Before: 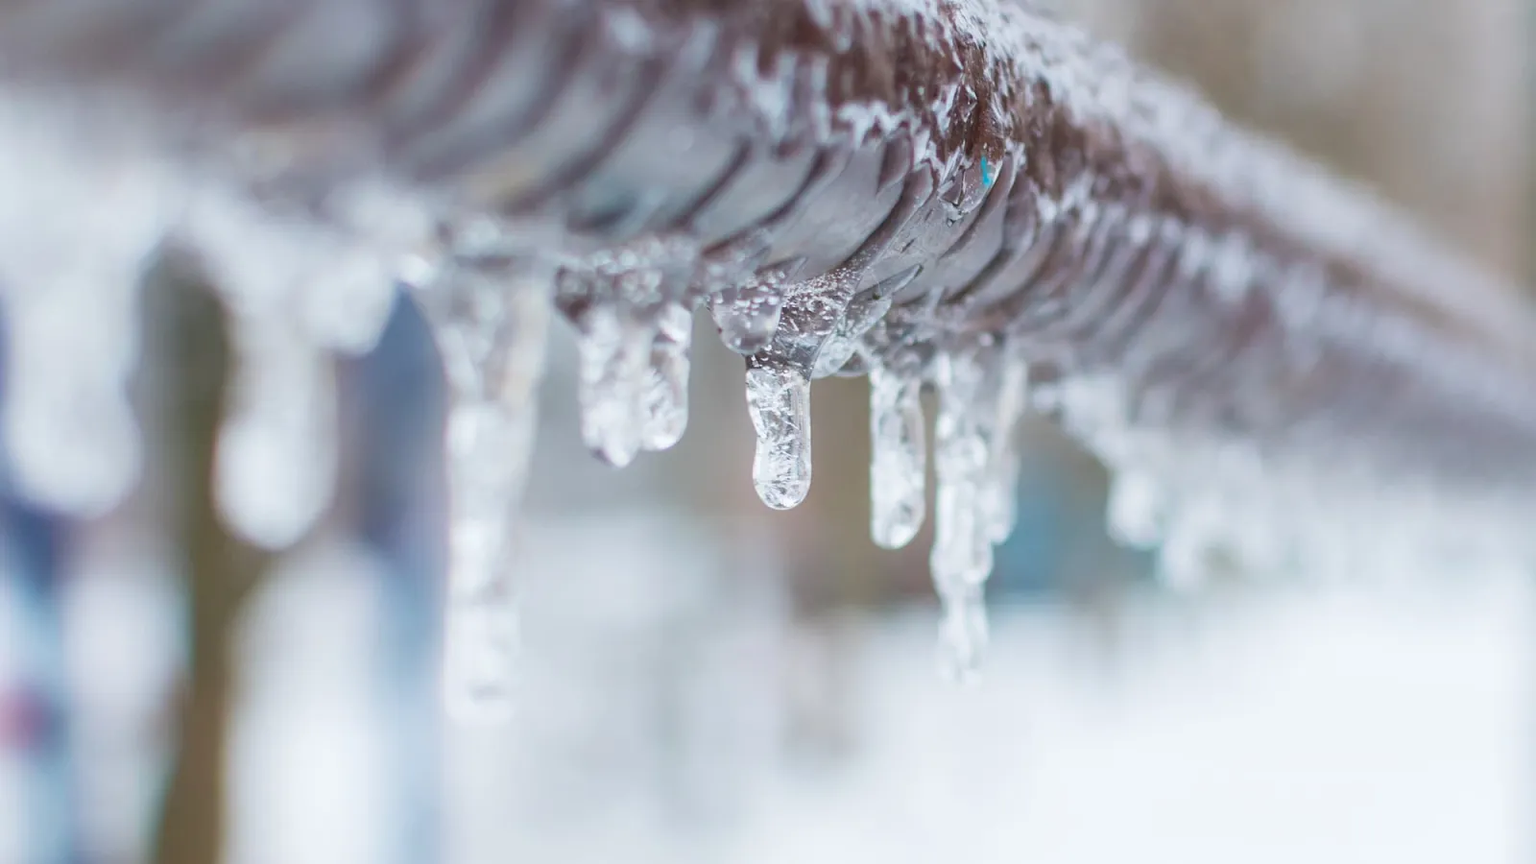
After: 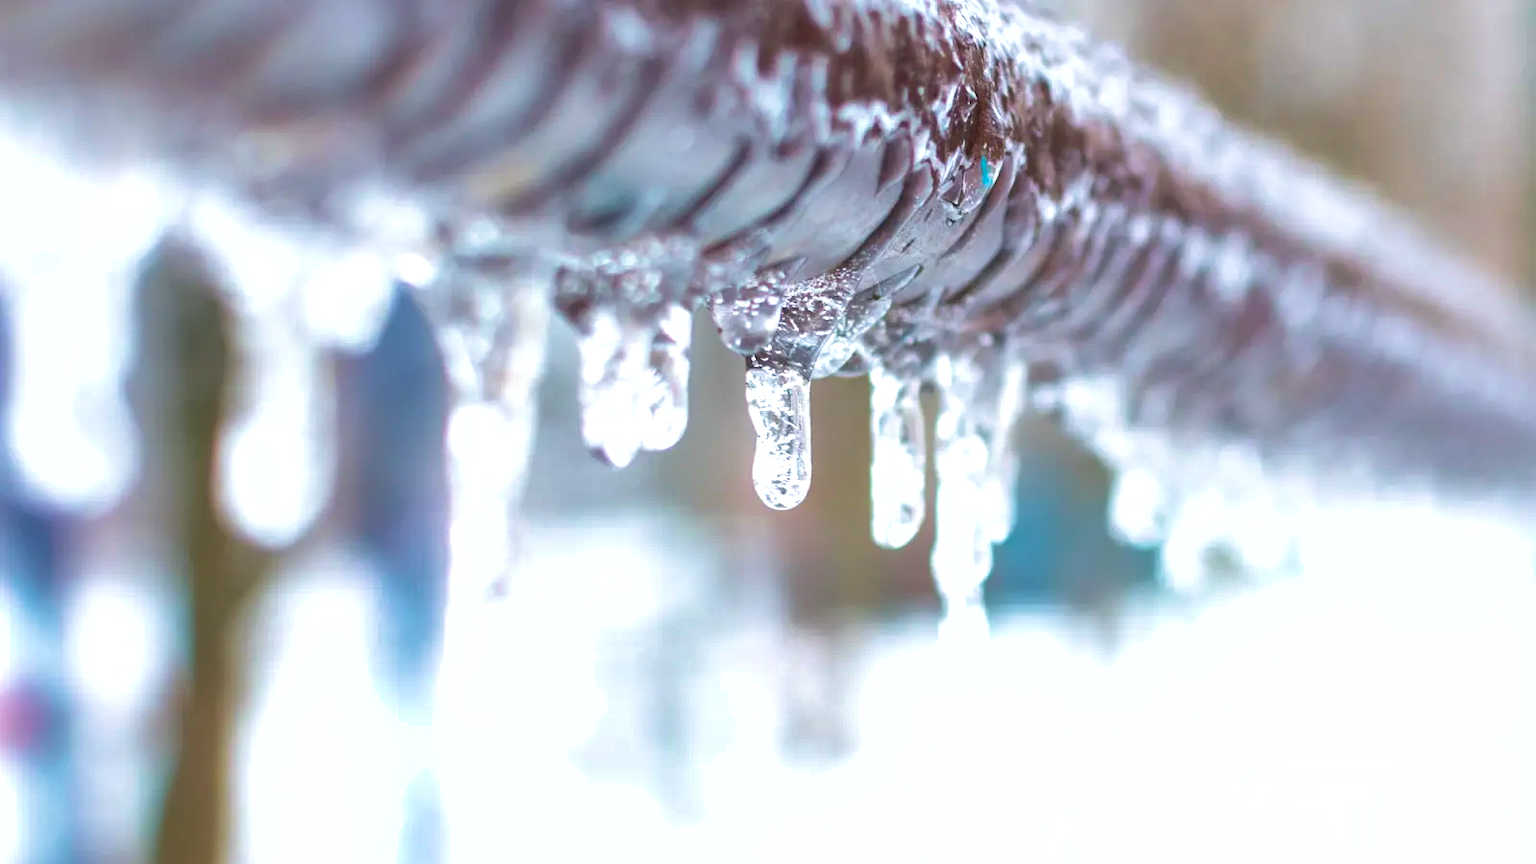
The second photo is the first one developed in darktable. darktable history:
tone equalizer: -8 EV -0.749 EV, -7 EV -0.733 EV, -6 EV -0.632 EV, -5 EV -0.421 EV, -3 EV 0.376 EV, -2 EV 0.6 EV, -1 EV 0.689 EV, +0 EV 0.734 EV, edges refinement/feathering 500, mask exposure compensation -1.57 EV, preserve details no
shadows and highlights: on, module defaults
velvia: strength 44.46%
